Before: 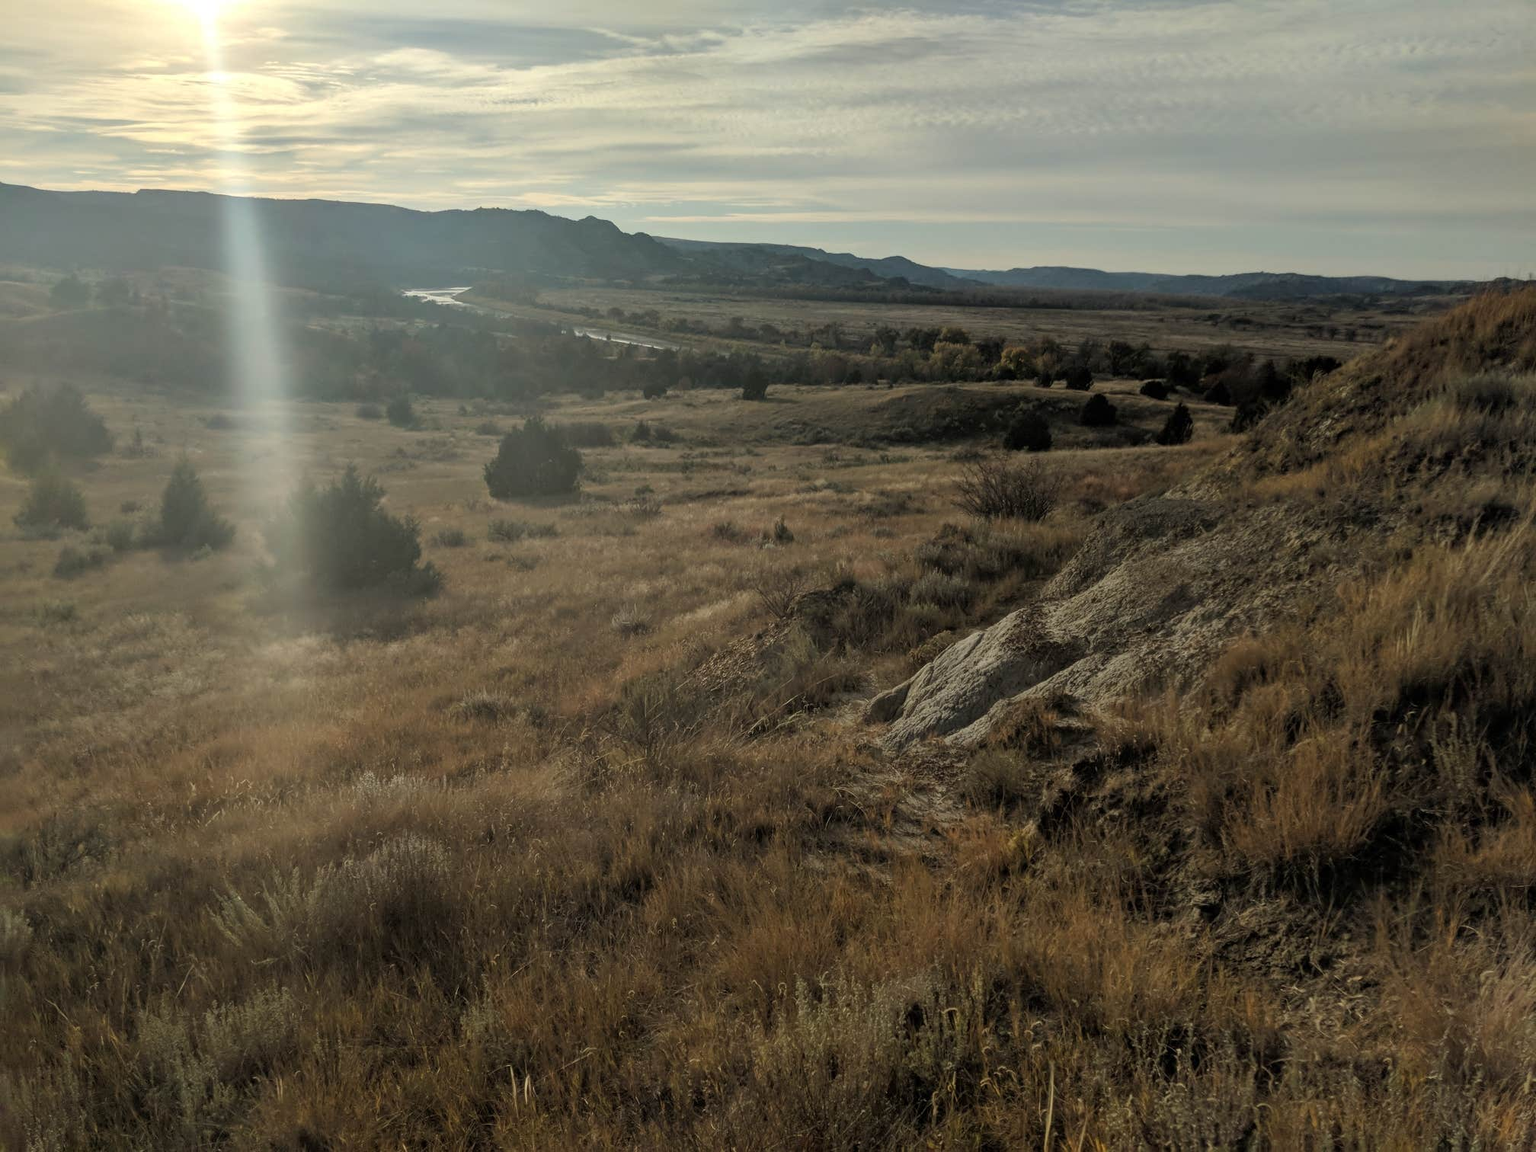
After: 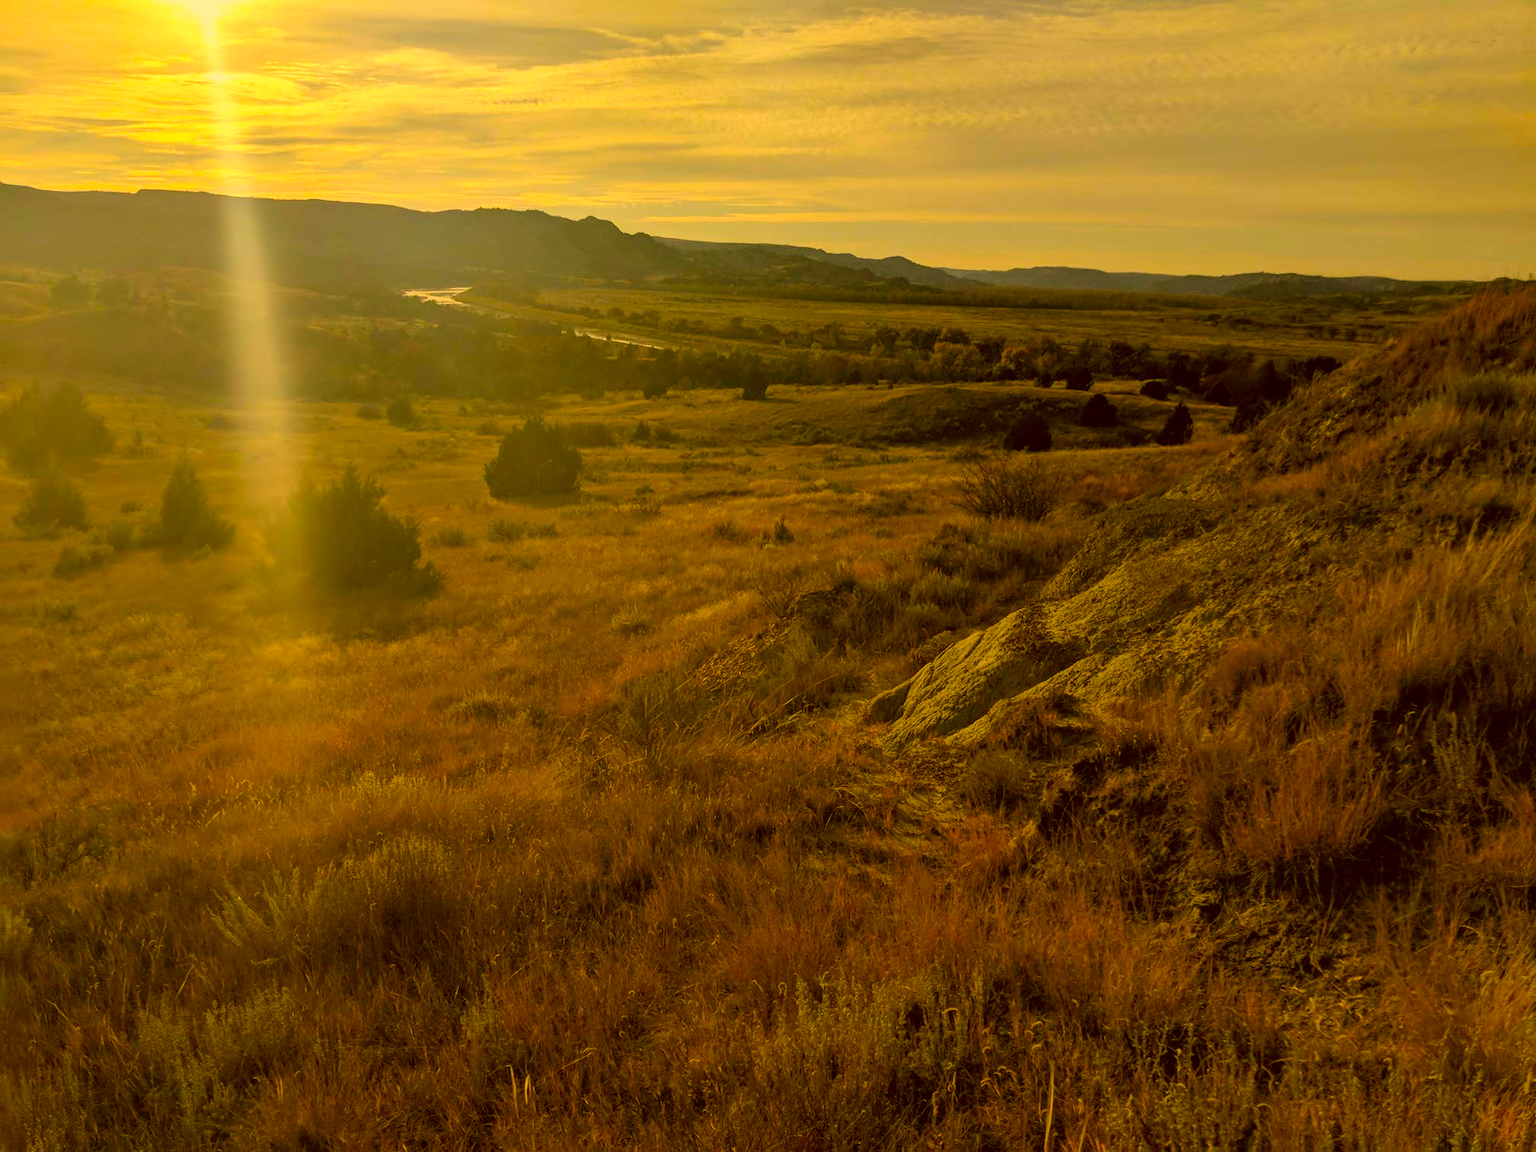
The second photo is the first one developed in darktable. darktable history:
color correction: highlights a* 10.87, highlights b* 30.37, shadows a* 2.8, shadows b* 17.53, saturation 1.74
